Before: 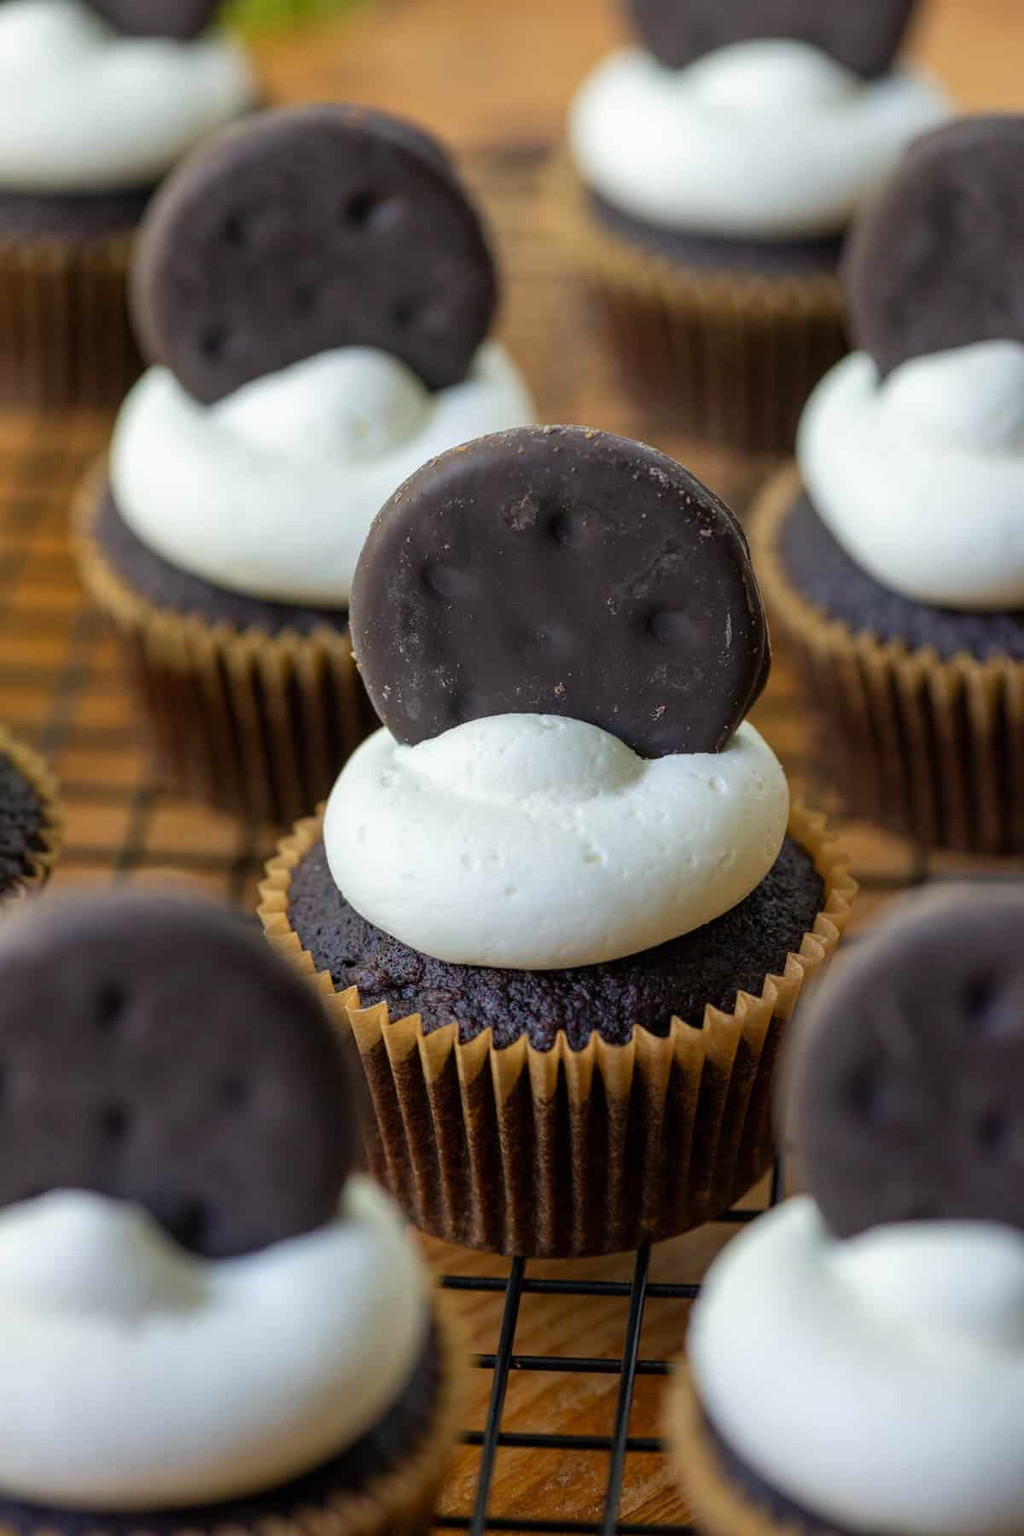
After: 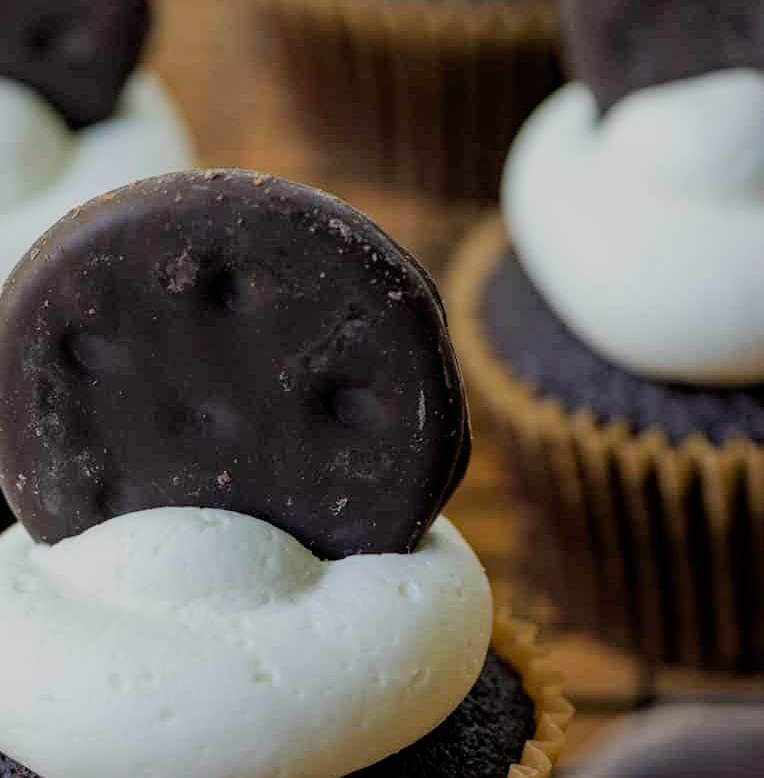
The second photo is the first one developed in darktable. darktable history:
crop: left 36.005%, top 18.293%, right 0.31%, bottom 38.444%
filmic rgb: black relative exposure -7.65 EV, white relative exposure 4.56 EV, hardness 3.61
haze removal: adaptive false
